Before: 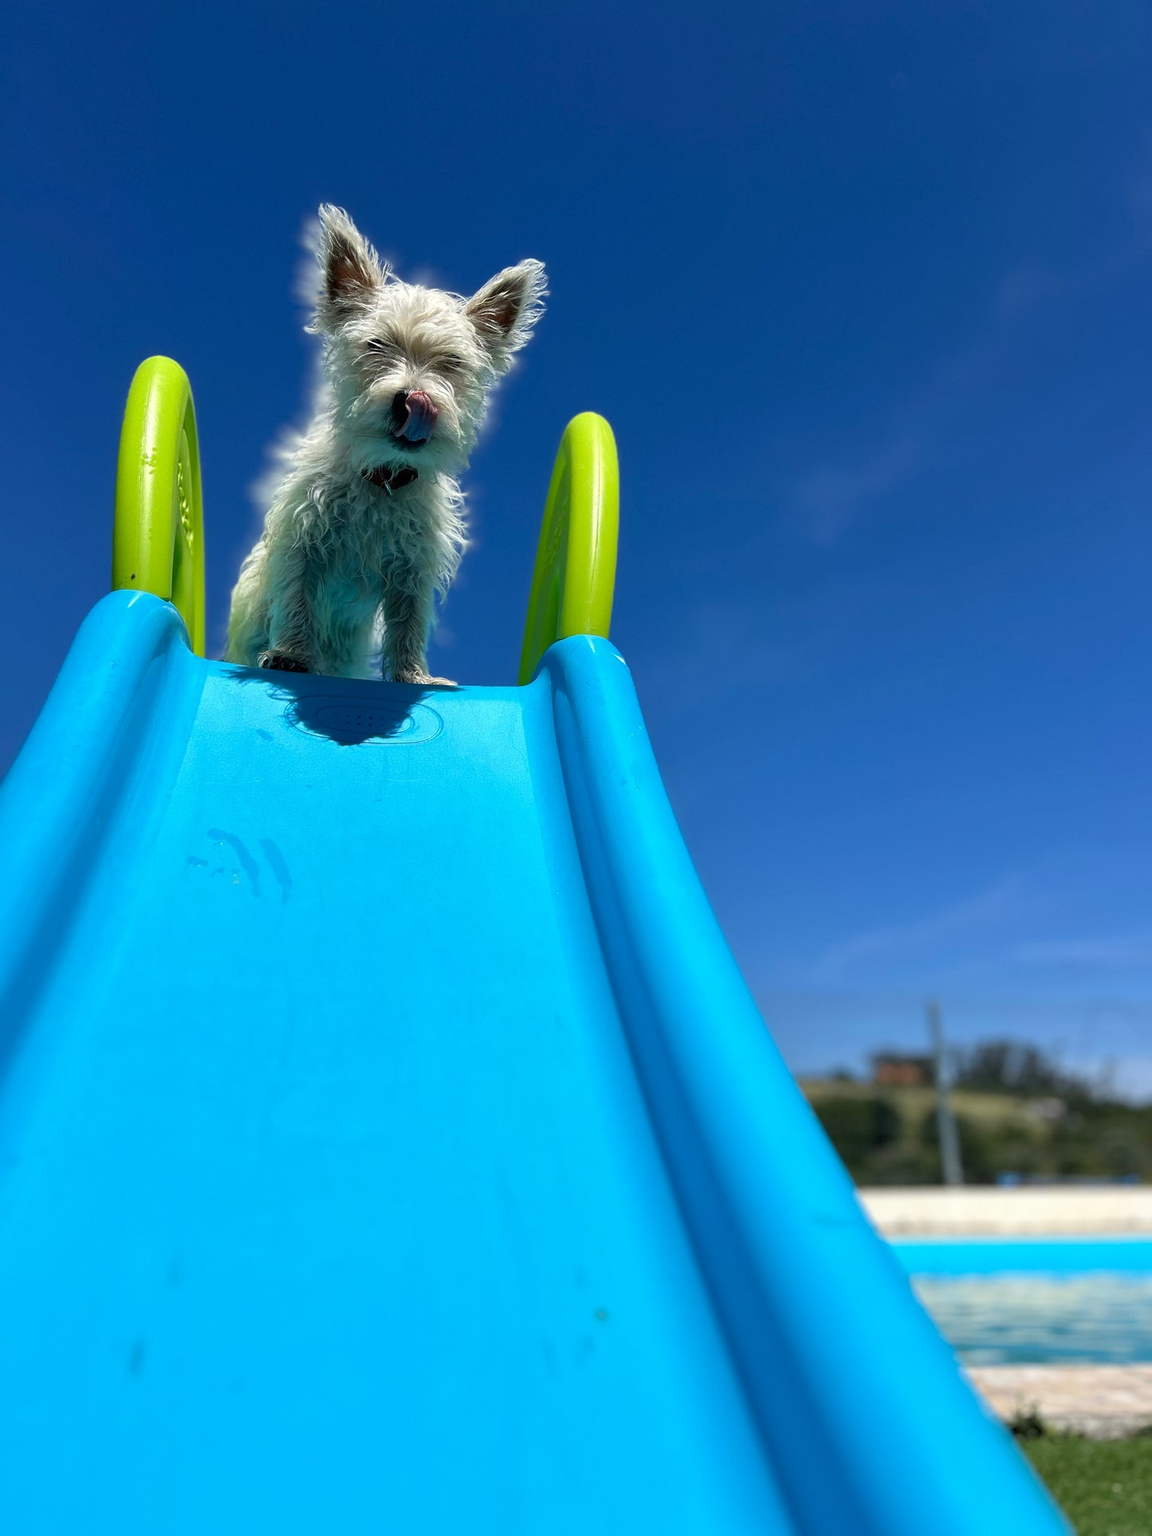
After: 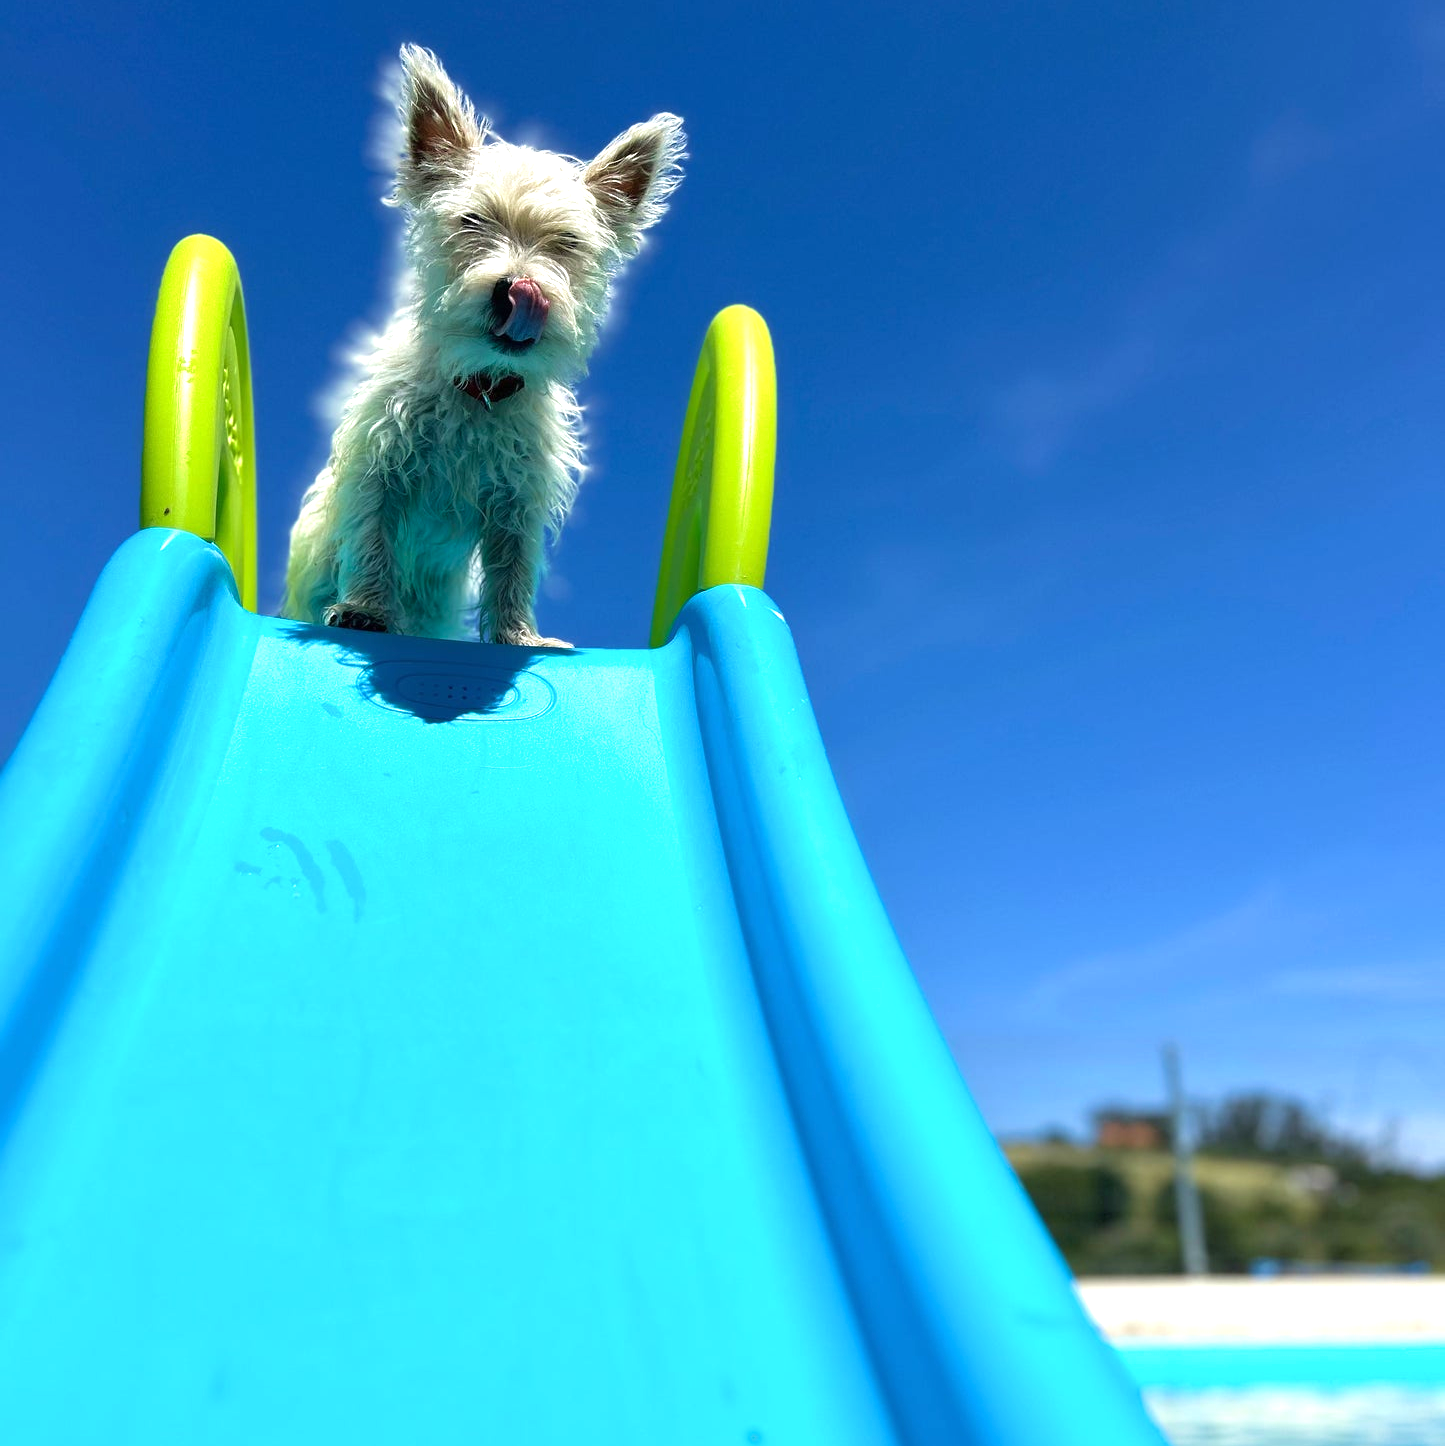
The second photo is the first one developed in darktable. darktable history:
exposure: black level correction 0, exposure 0.699 EV, compensate exposure bias true, compensate highlight preservation false
crop: top 11.038%, bottom 13.92%
velvia: on, module defaults
